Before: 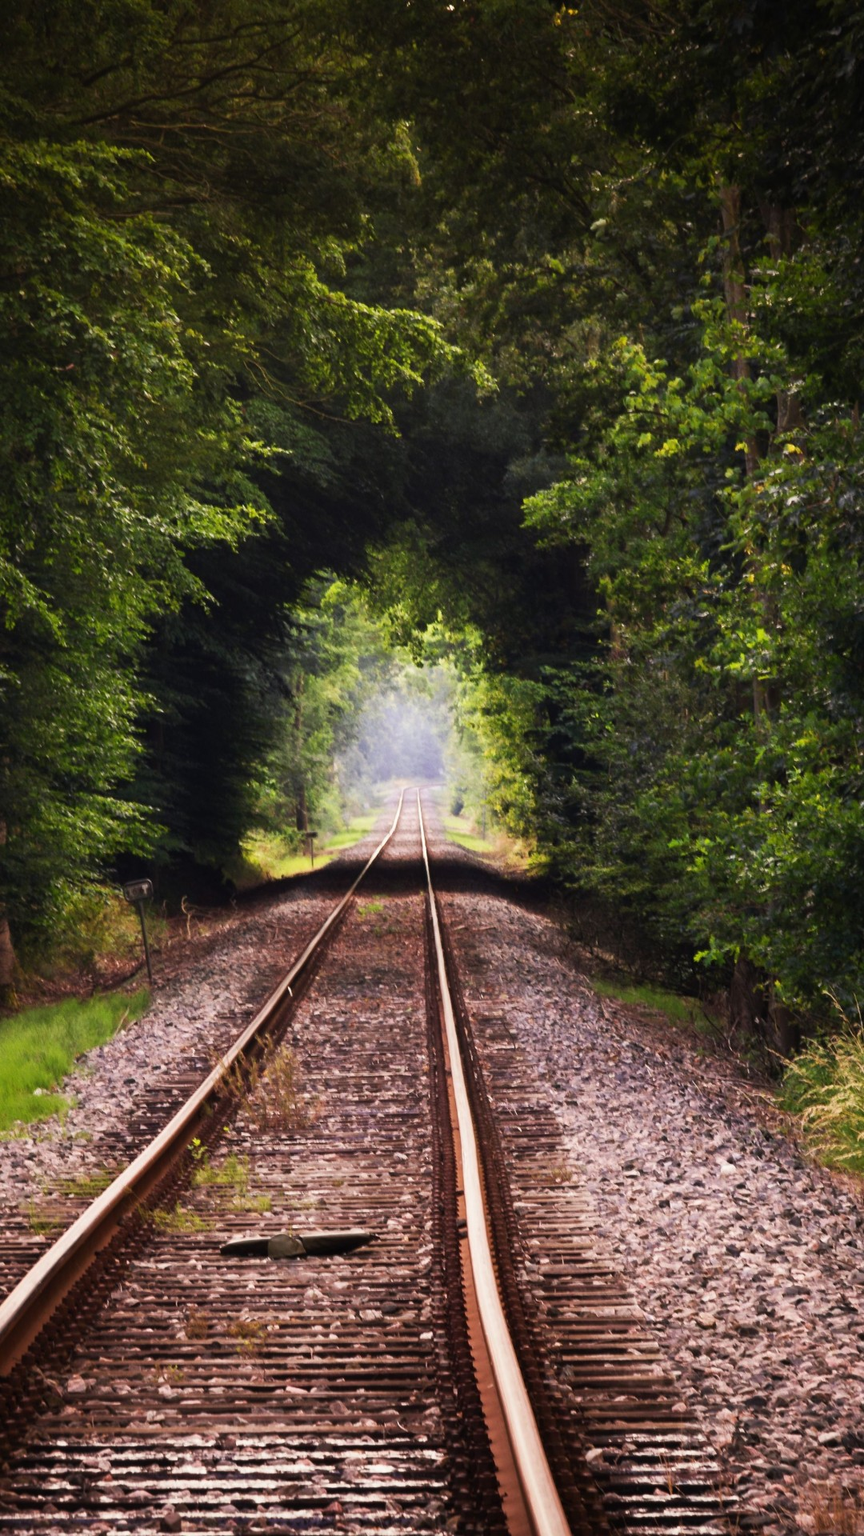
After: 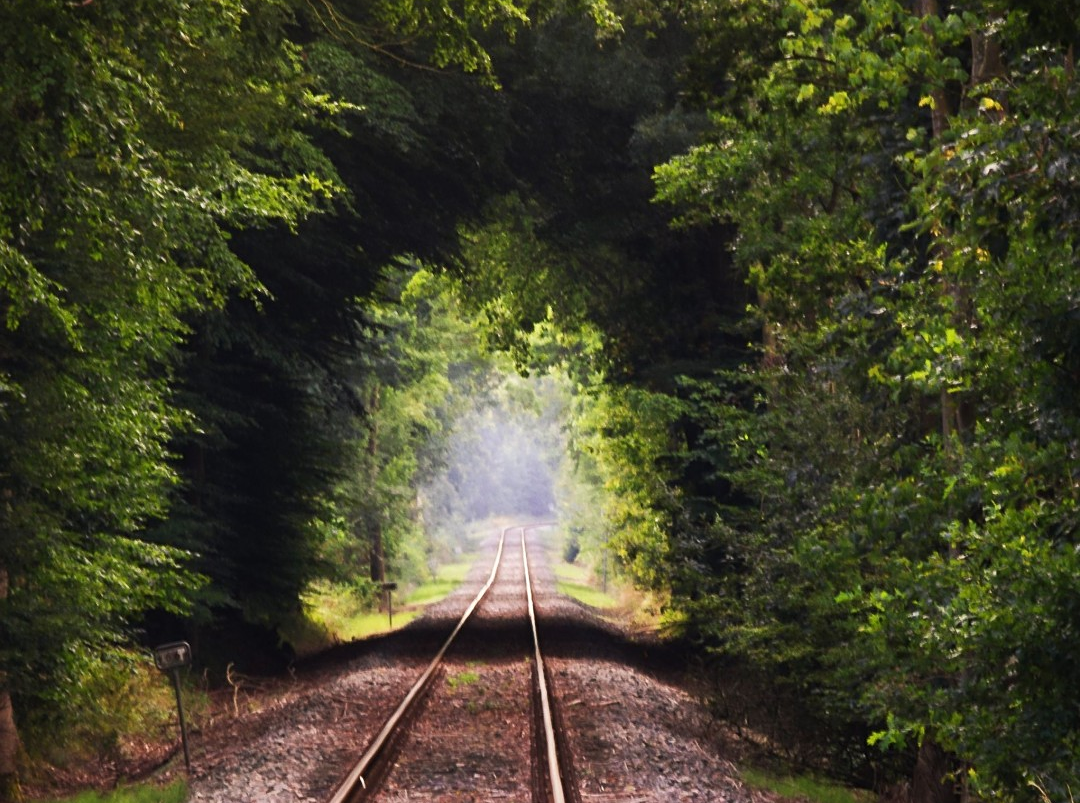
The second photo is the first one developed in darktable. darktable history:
sharpen: amount 0.2
crop and rotate: top 23.84%, bottom 34.294%
